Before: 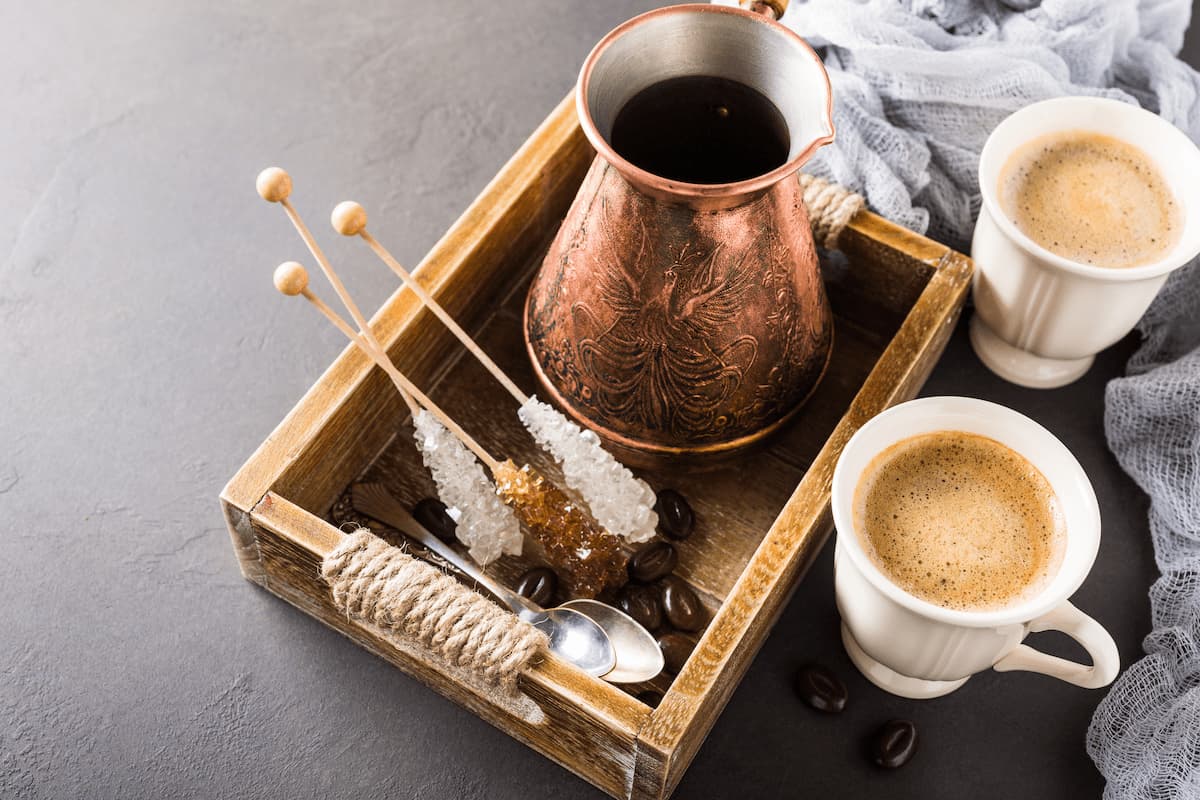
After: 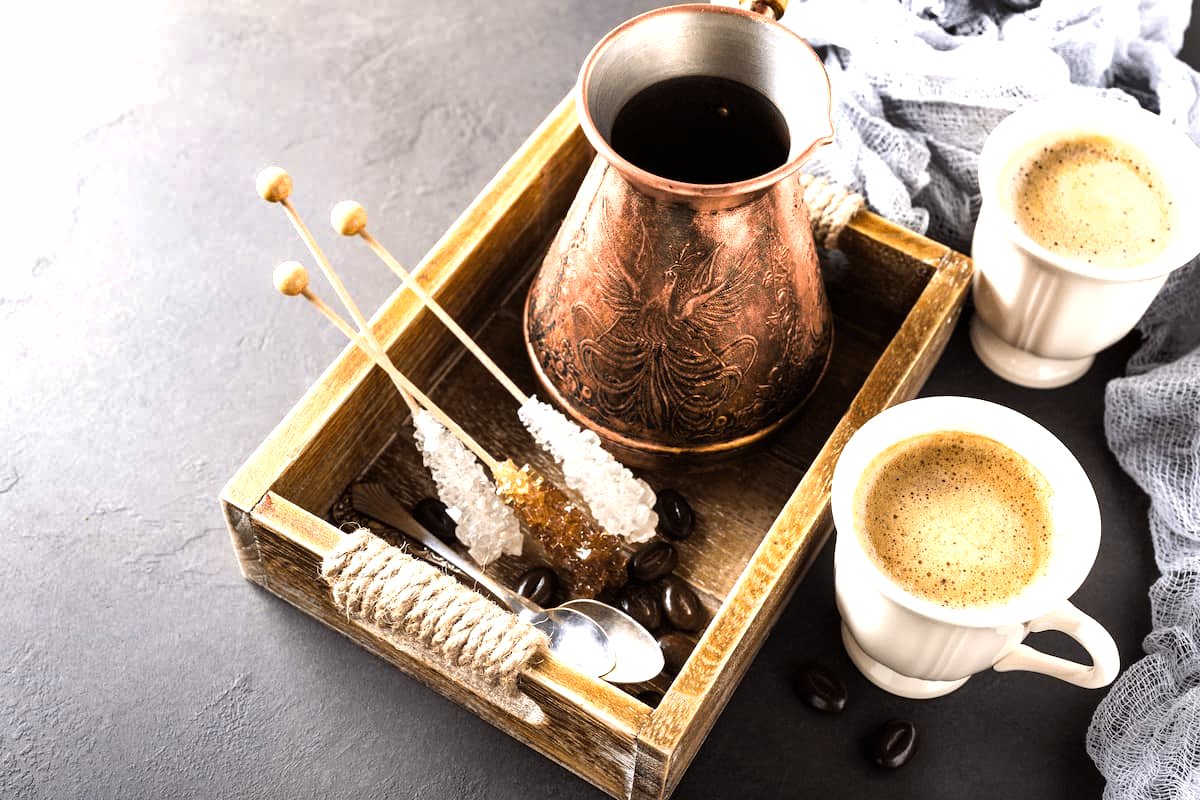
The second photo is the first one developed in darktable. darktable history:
tone equalizer: -8 EV -0.786 EV, -7 EV -0.668 EV, -6 EV -0.565 EV, -5 EV -0.414 EV, -3 EV 0.379 EV, -2 EV 0.6 EV, -1 EV 0.678 EV, +0 EV 0.765 EV
shadows and highlights: highlights color adjustment 32.27%, low approximation 0.01, soften with gaussian
